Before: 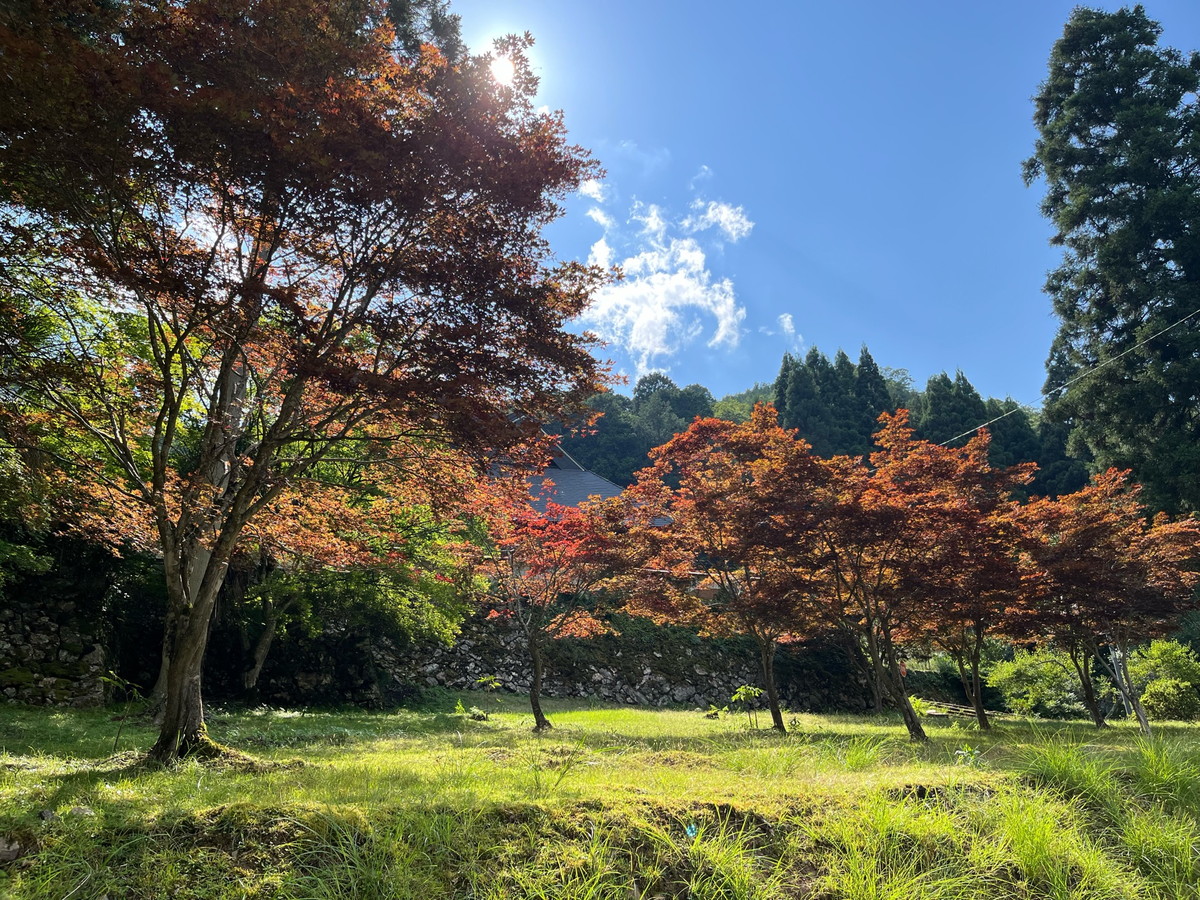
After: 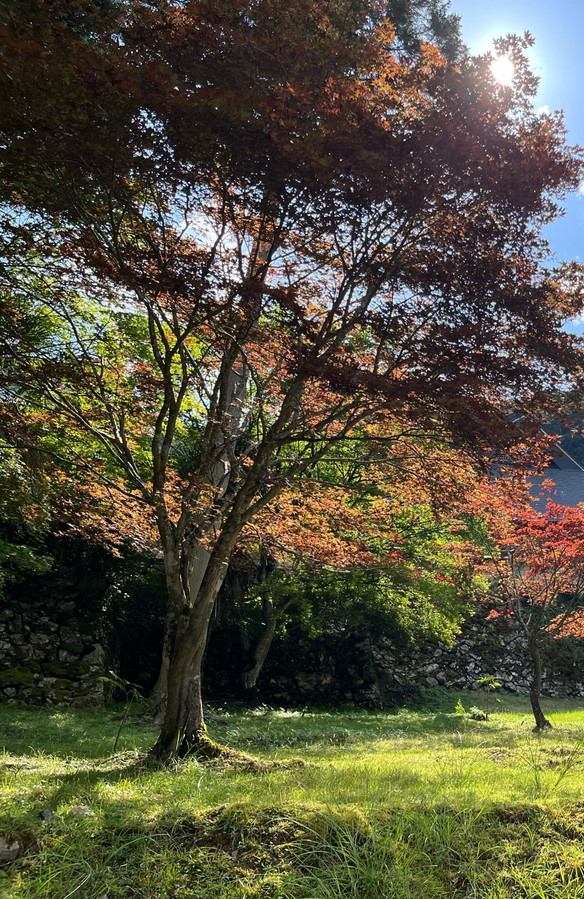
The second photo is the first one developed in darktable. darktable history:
crop and rotate: left 0.026%, top 0%, right 51.244%
